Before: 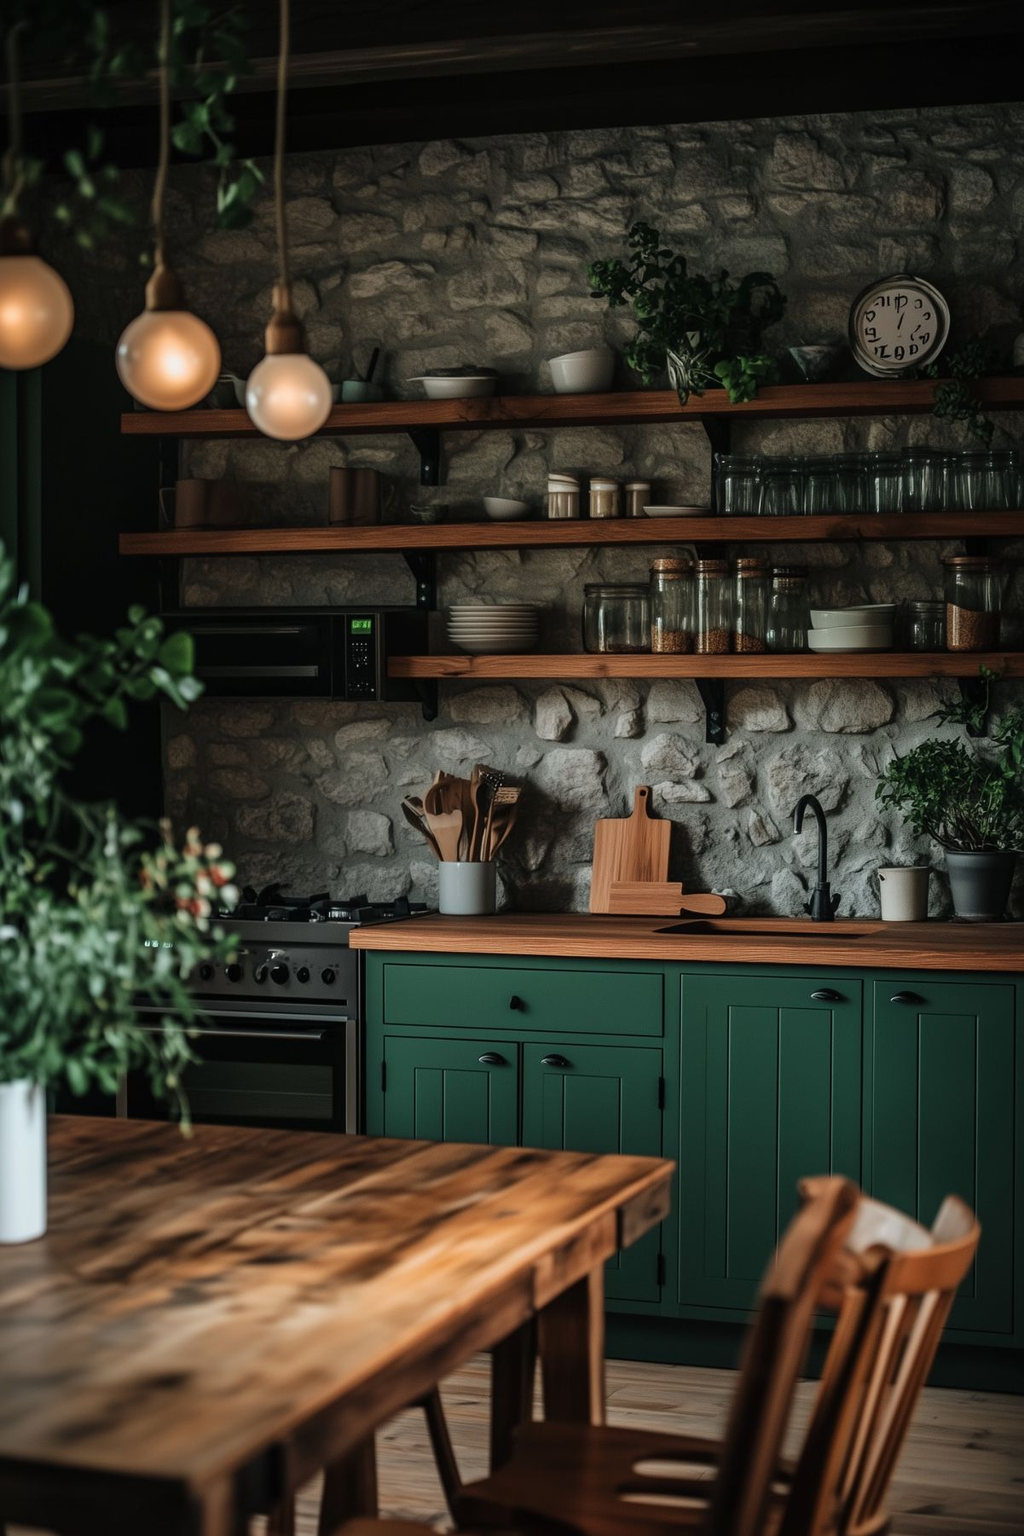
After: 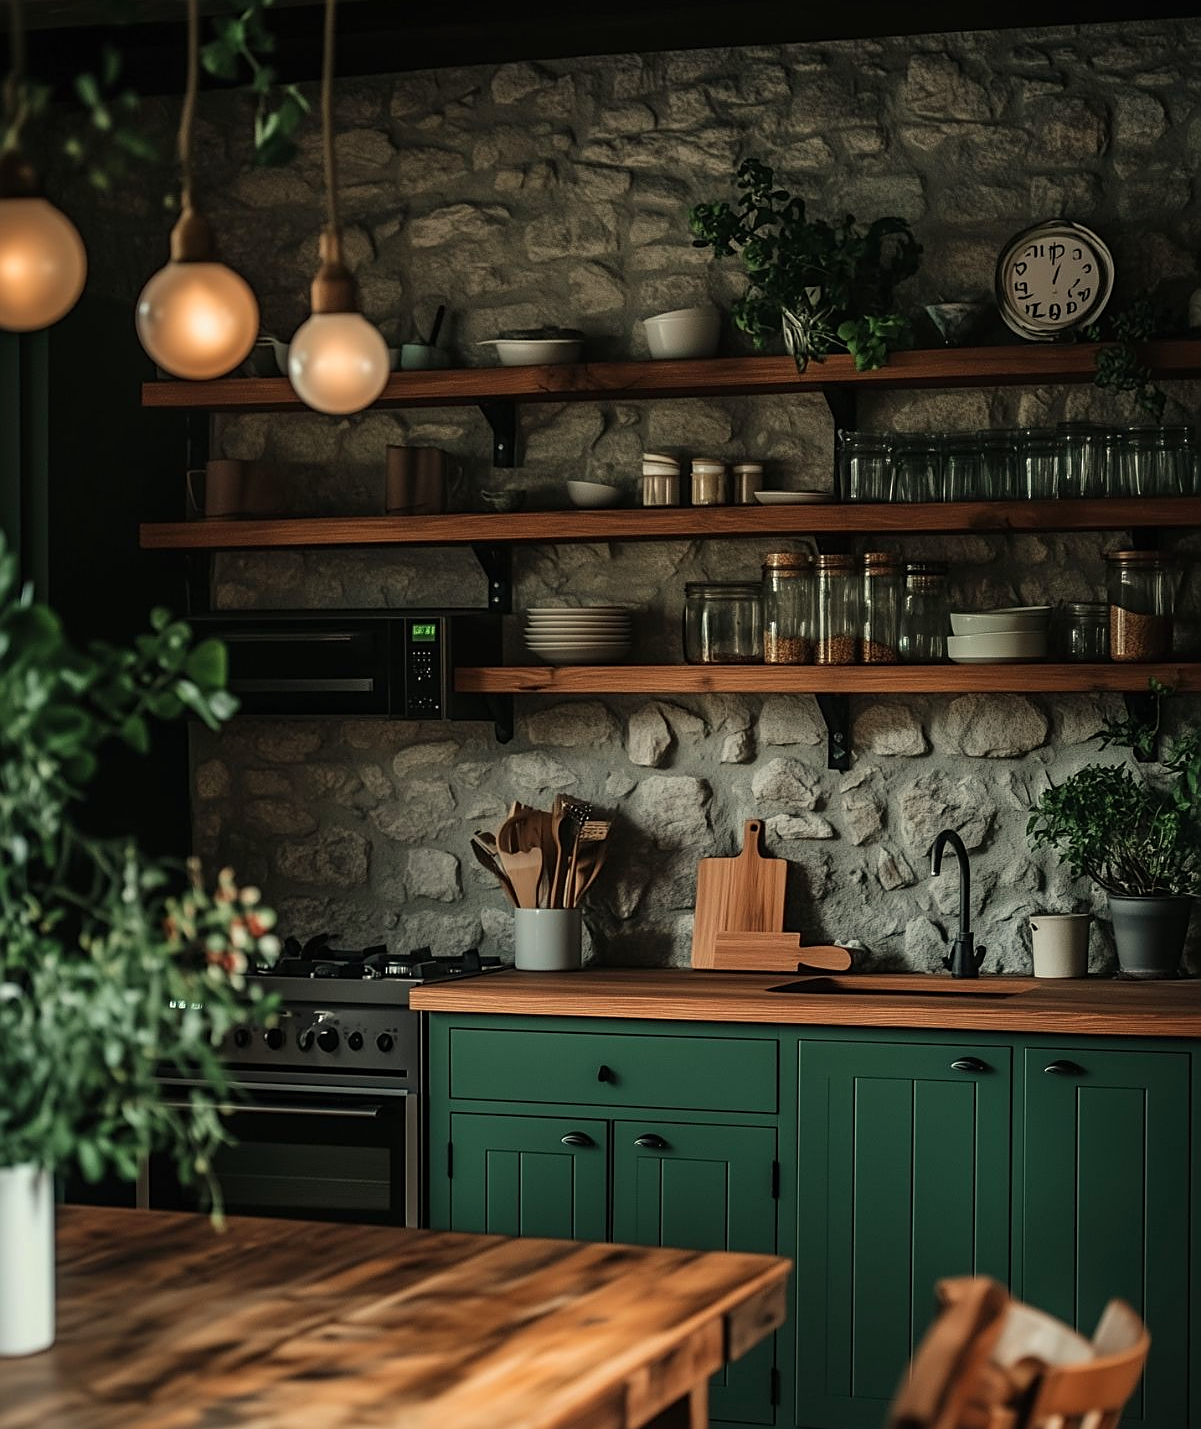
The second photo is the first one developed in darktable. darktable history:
crop and rotate: top 5.667%, bottom 14.937%
sharpen: on, module defaults
white balance: red 1.029, blue 0.92
